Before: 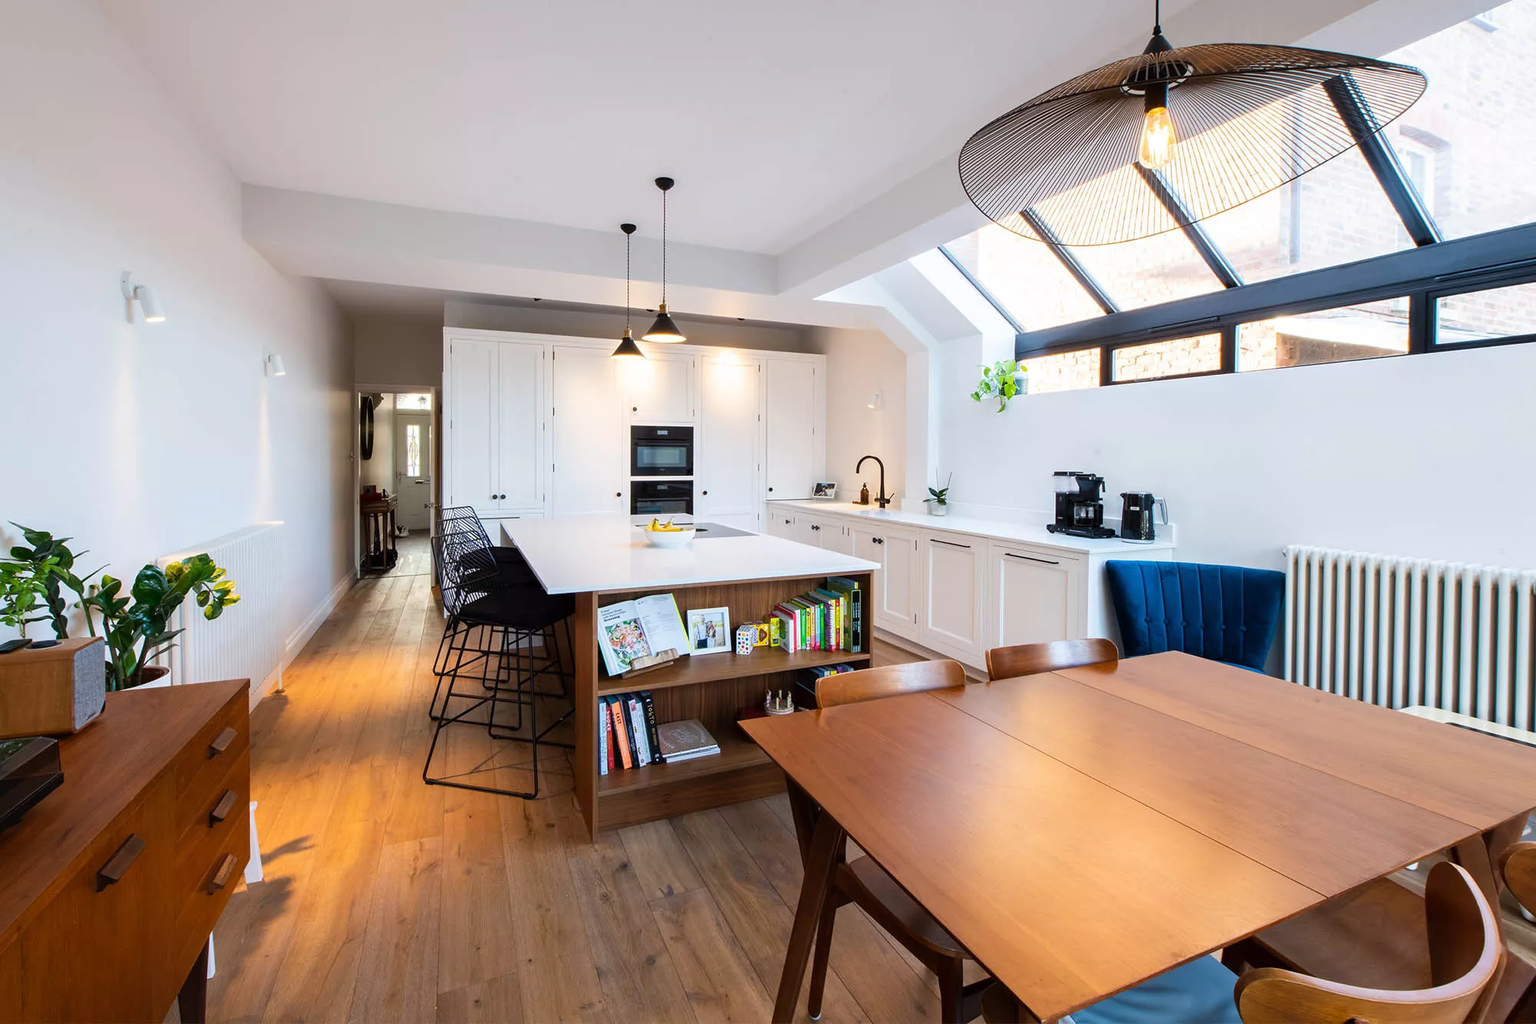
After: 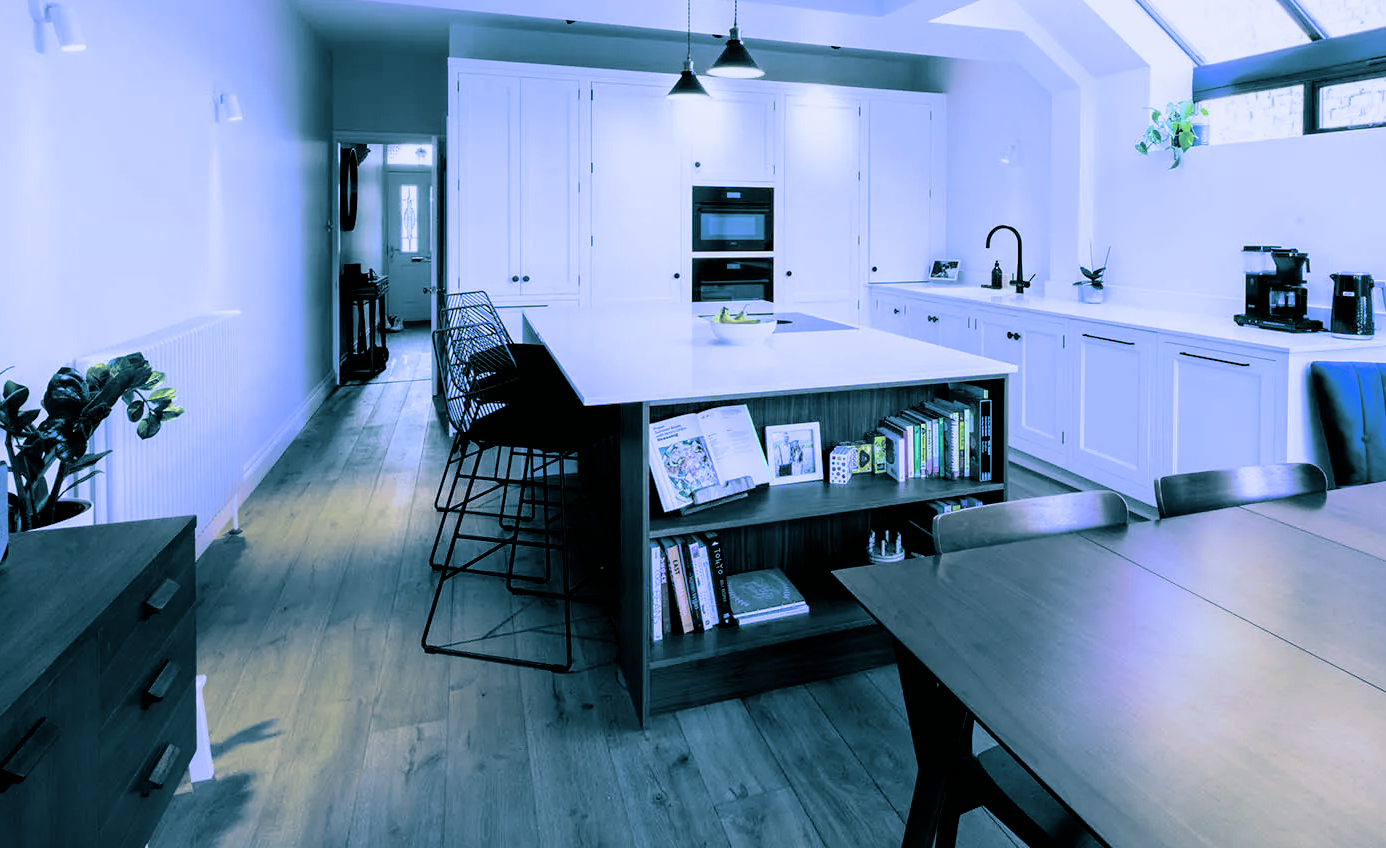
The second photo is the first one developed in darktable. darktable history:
white balance: red 0.766, blue 1.537
crop: left 6.488%, top 27.668%, right 24.183%, bottom 8.656%
filmic rgb: black relative exposure -4.93 EV, white relative exposure 2.84 EV, hardness 3.72
split-toning: shadows › hue 212.4°, balance -70
